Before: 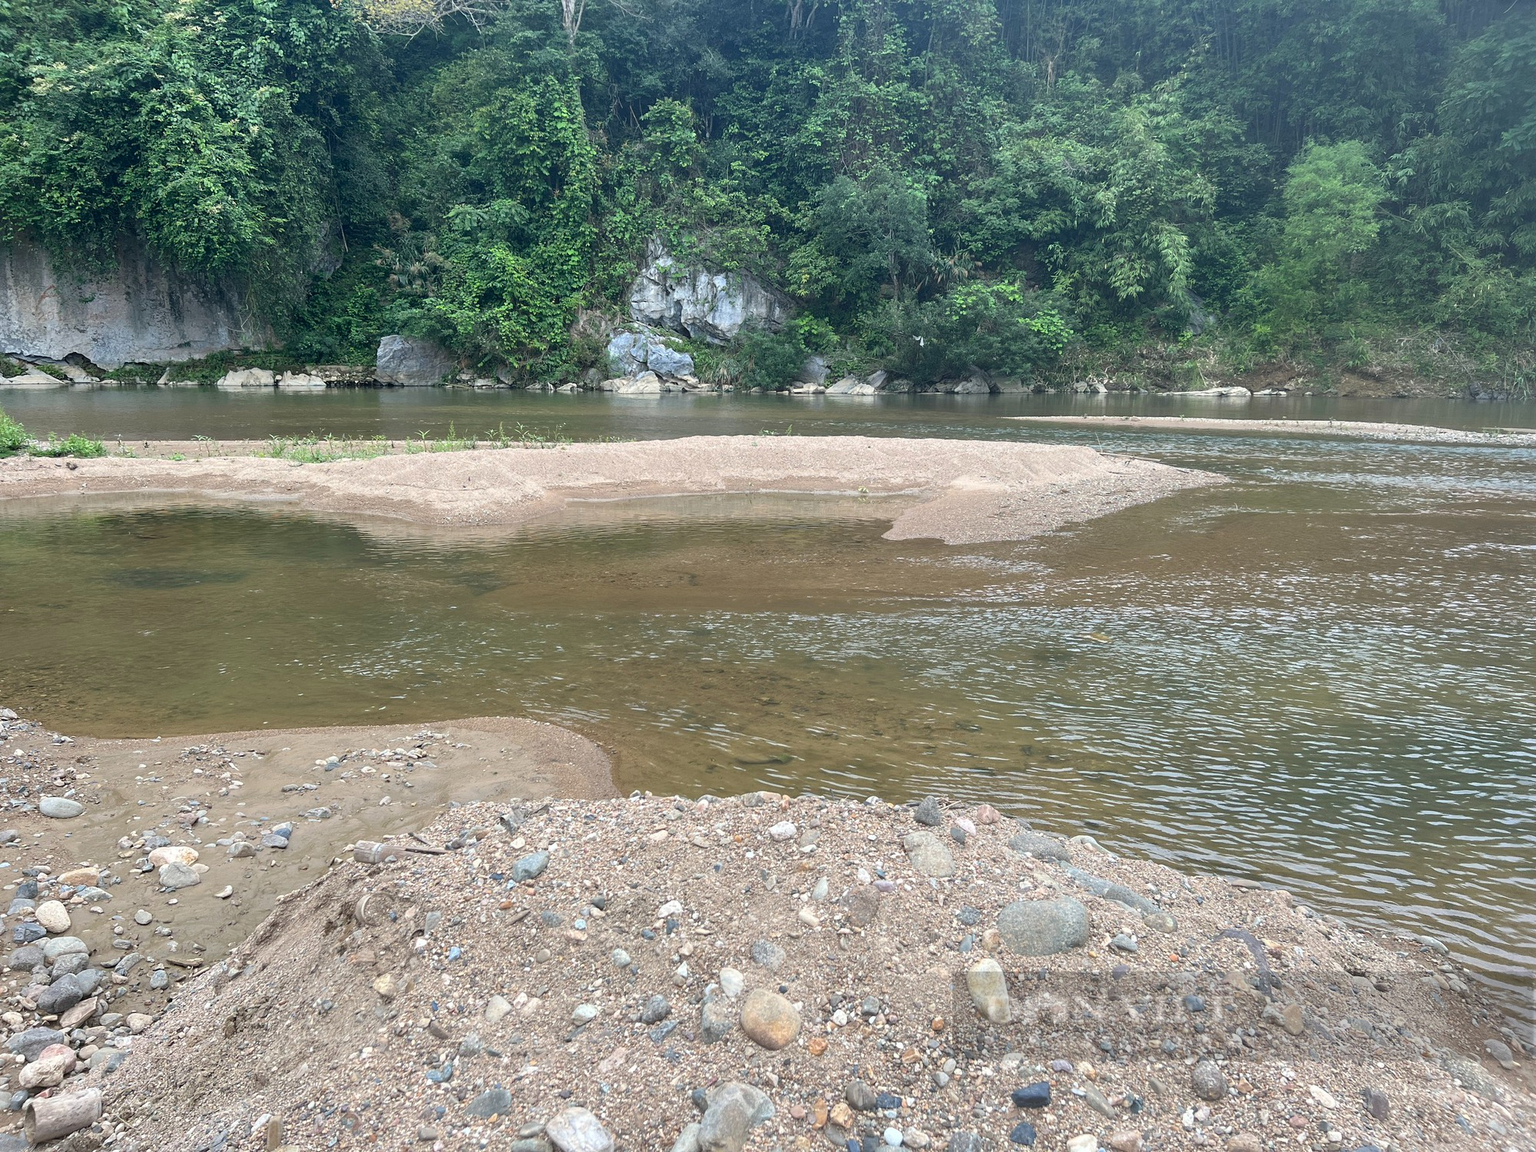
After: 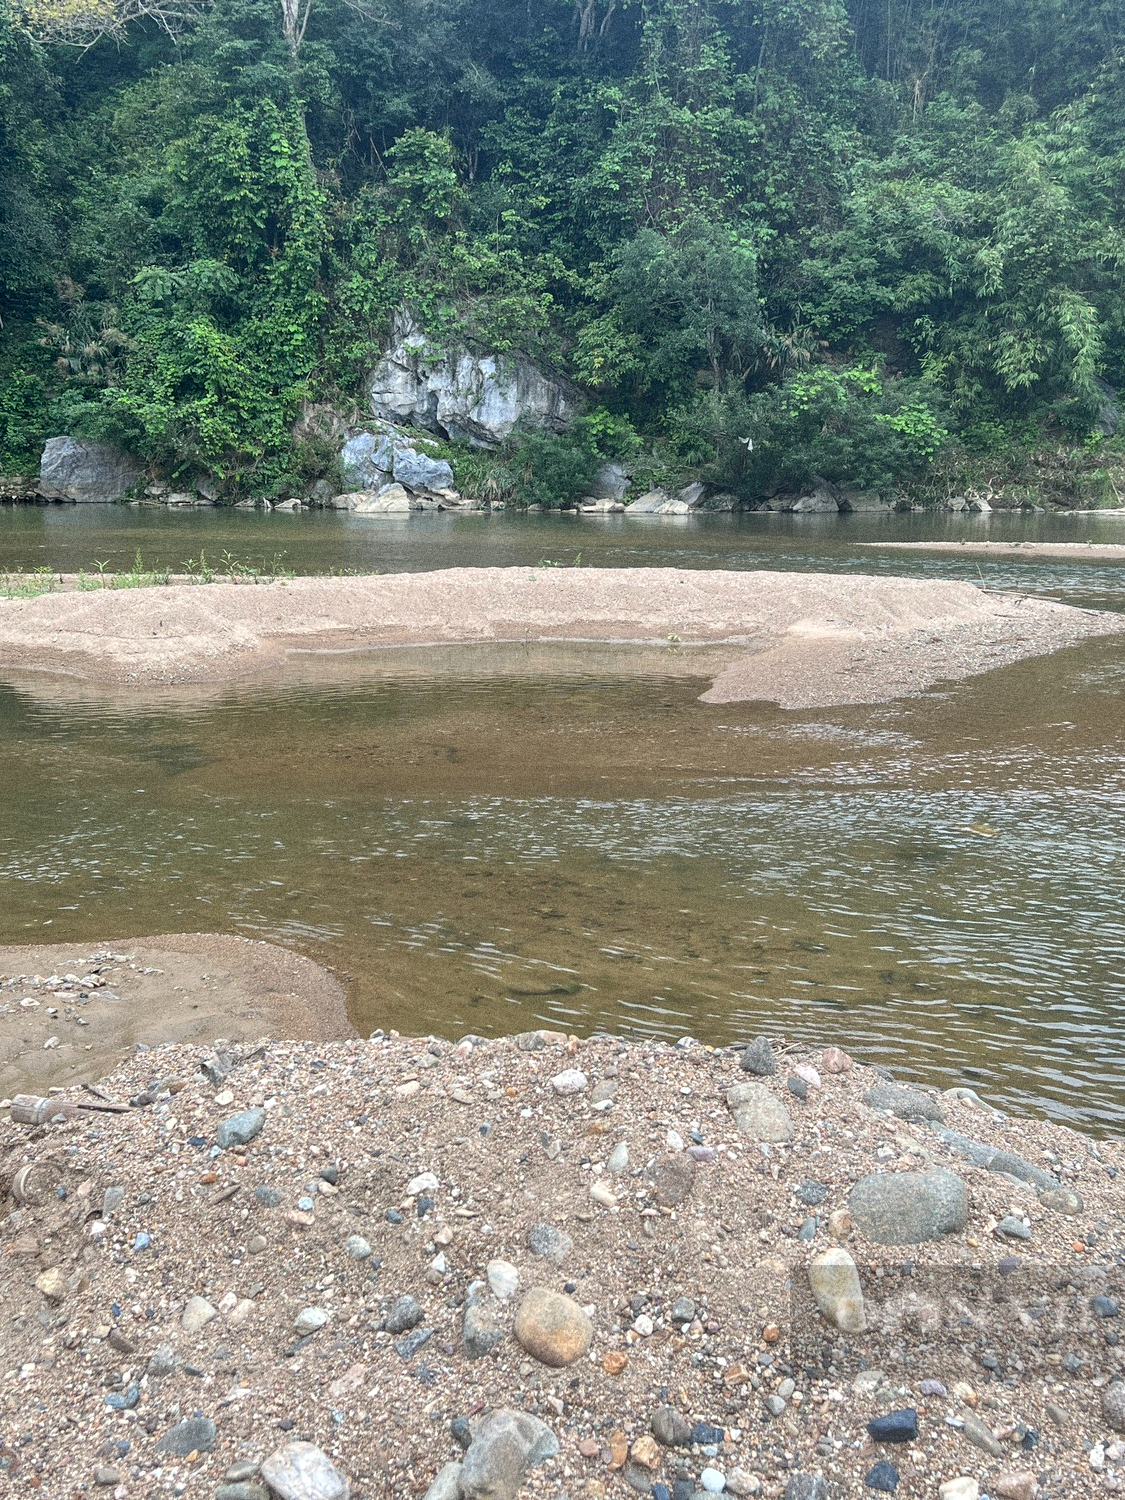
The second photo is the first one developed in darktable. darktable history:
crop and rotate: left 22.516%, right 21.234%
local contrast: highlights 100%, shadows 100%, detail 120%, midtone range 0.2
shadows and highlights: shadows 37.27, highlights -28.18, soften with gaussian
grain: coarseness 9.61 ISO, strength 35.62%
